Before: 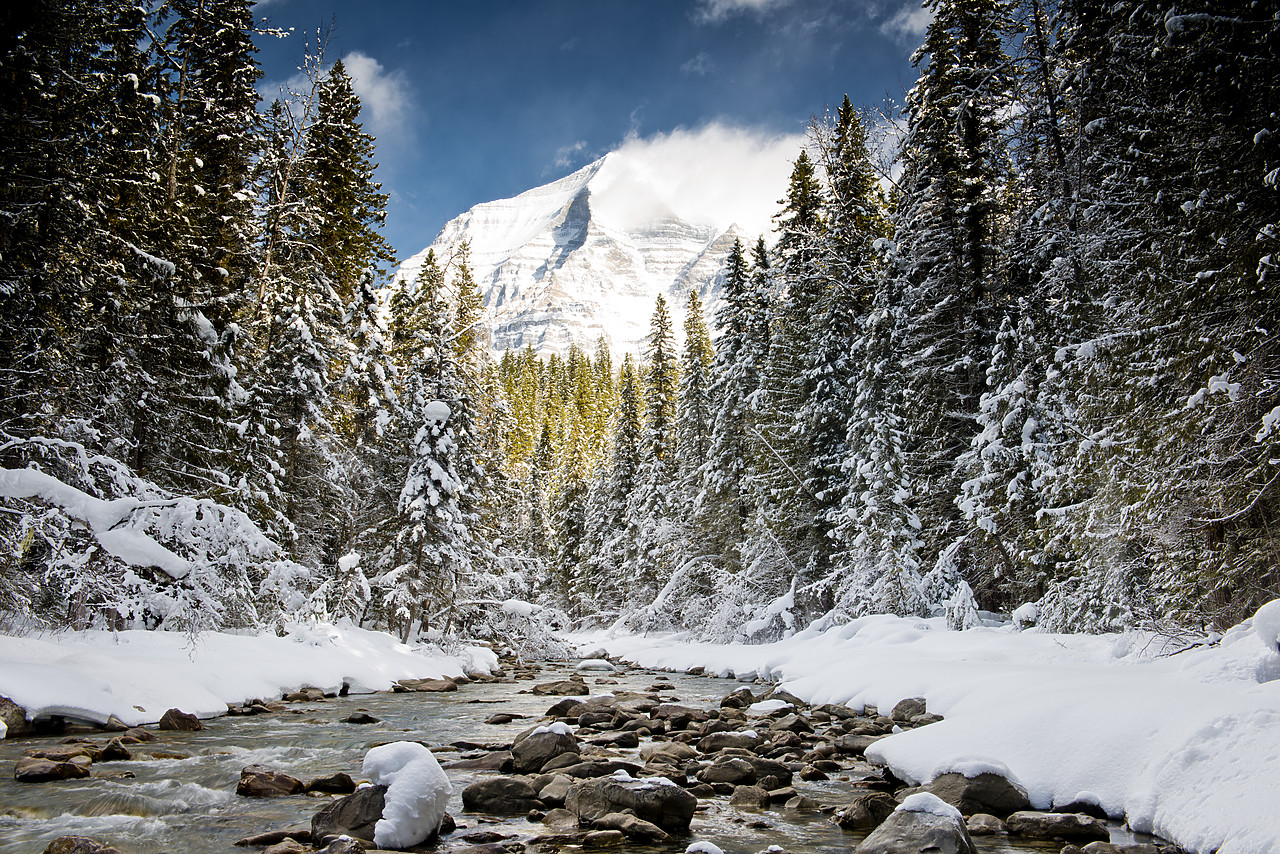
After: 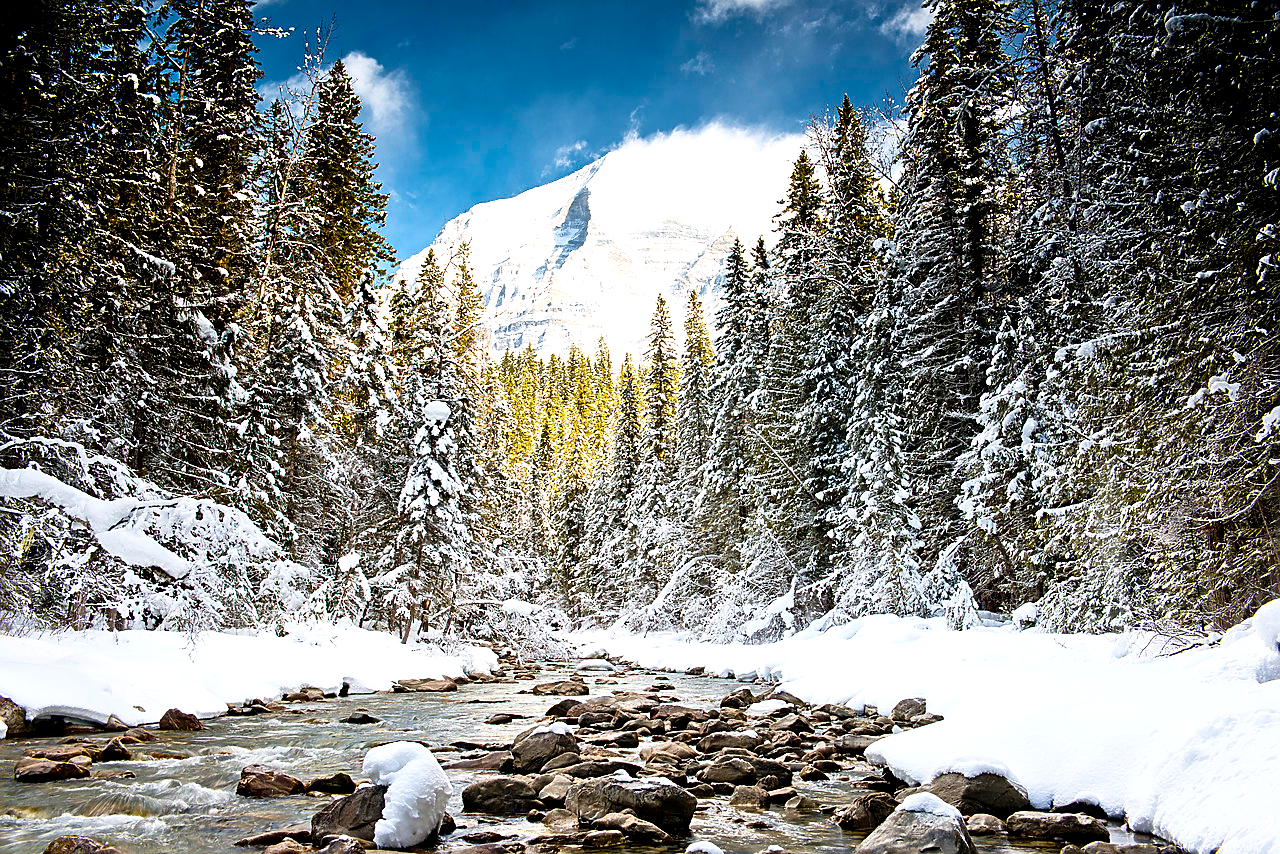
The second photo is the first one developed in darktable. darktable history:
exposure: exposure 0.578 EV, compensate highlight preservation false
sharpen: on, module defaults
shadows and highlights: shadows 0.56, highlights 40.79
contrast brightness saturation: contrast 0.037, saturation 0.159
